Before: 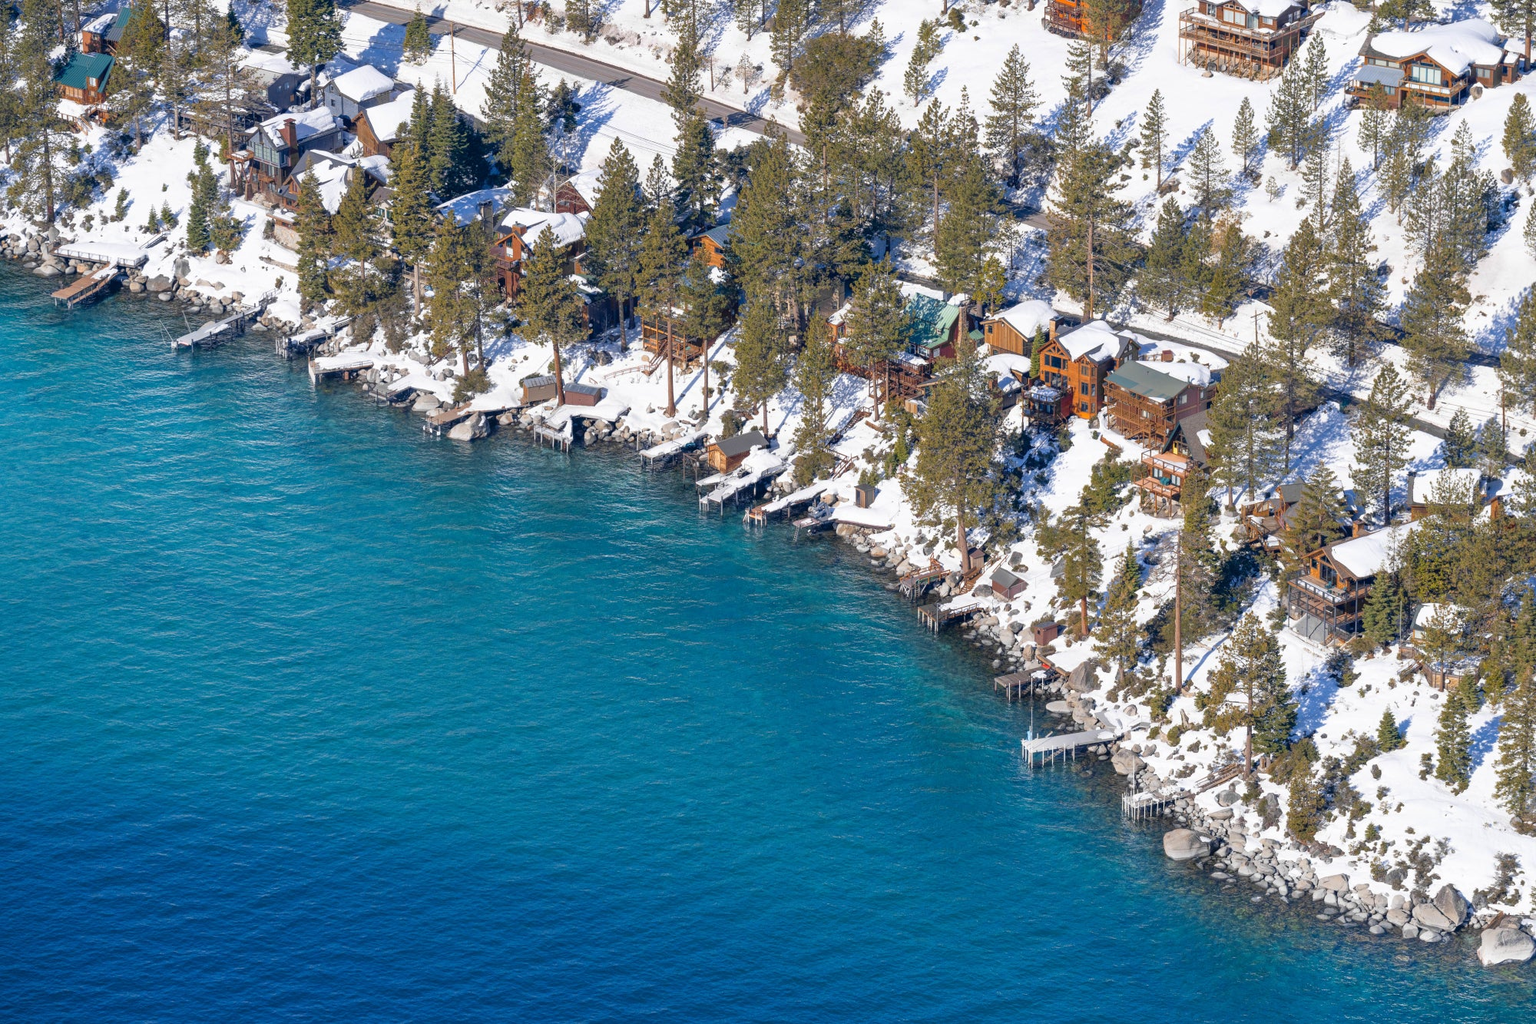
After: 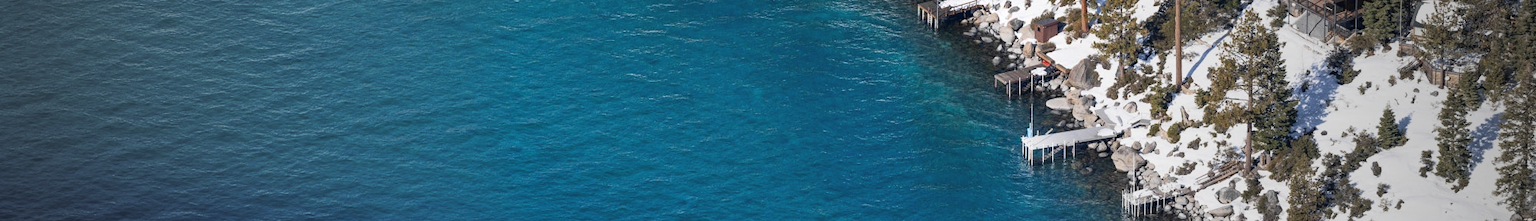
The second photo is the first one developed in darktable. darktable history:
tone curve: curves: ch0 [(0, 0) (0.003, 0.003) (0.011, 0.012) (0.025, 0.024) (0.044, 0.039) (0.069, 0.052) (0.1, 0.072) (0.136, 0.097) (0.177, 0.128) (0.224, 0.168) (0.277, 0.217) (0.335, 0.276) (0.399, 0.345) (0.468, 0.429) (0.543, 0.524) (0.623, 0.628) (0.709, 0.732) (0.801, 0.829) (0.898, 0.919) (1, 1)], color space Lab, linked channels, preserve colors none
crop and rotate: top 58.953%, bottom 19.397%
vignetting: fall-off start 34.44%, fall-off radius 64.91%, width/height ratio 0.965
